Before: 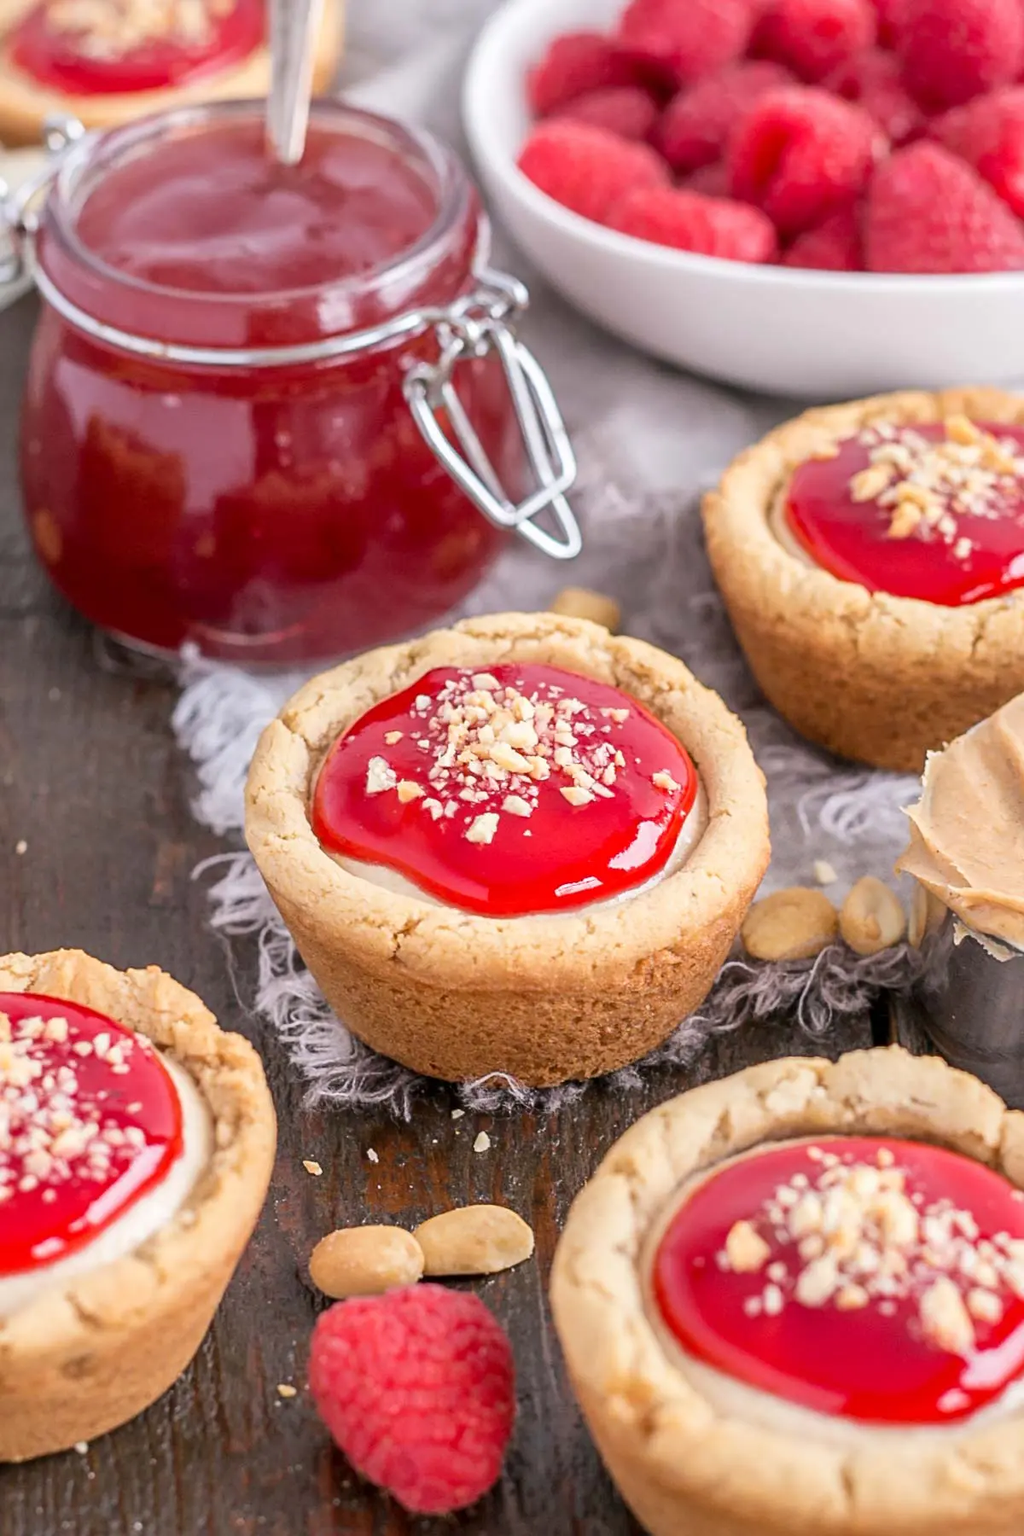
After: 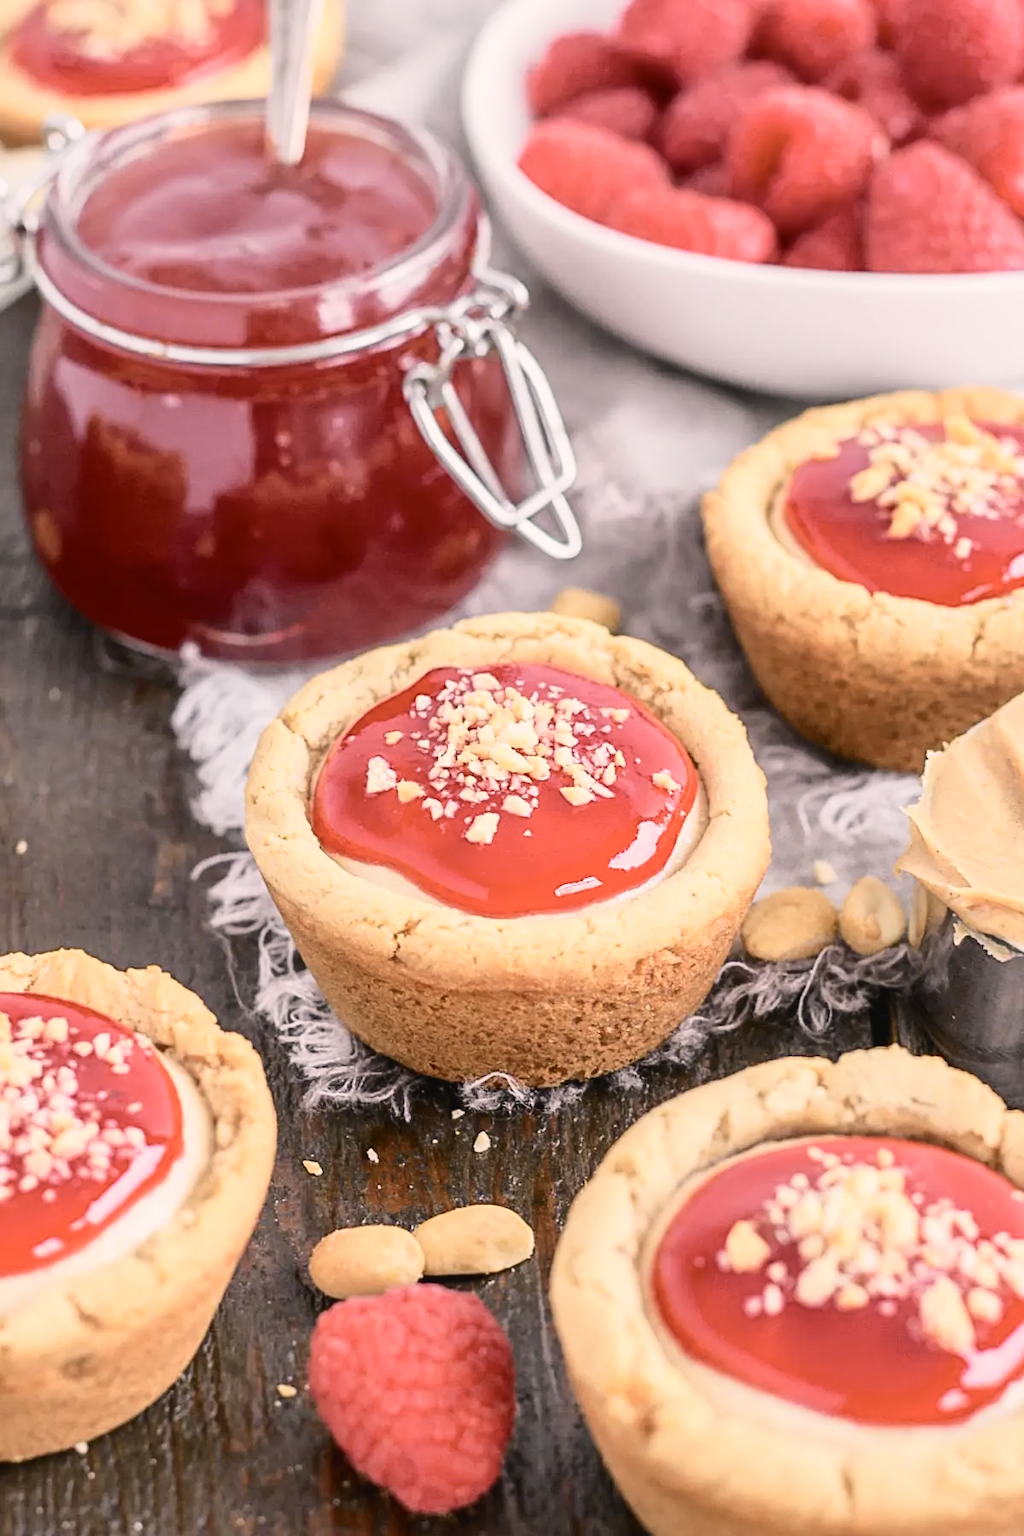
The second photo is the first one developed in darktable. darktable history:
color correction: highlights a* 5.59, highlights b* 5.2, saturation 0.664
tone curve: curves: ch0 [(0, 0.028) (0.037, 0.05) (0.123, 0.114) (0.19, 0.176) (0.269, 0.27) (0.48, 0.57) (0.595, 0.695) (0.718, 0.823) (0.855, 0.913) (1, 0.982)]; ch1 [(0, 0) (0.243, 0.245) (0.422, 0.415) (0.493, 0.495) (0.508, 0.506) (0.536, 0.538) (0.569, 0.58) (0.611, 0.644) (0.769, 0.807) (1, 1)]; ch2 [(0, 0) (0.249, 0.216) (0.349, 0.321) (0.424, 0.442) (0.476, 0.483) (0.498, 0.499) (0.517, 0.519) (0.532, 0.547) (0.569, 0.608) (0.614, 0.661) (0.706, 0.75) (0.808, 0.809) (0.991, 0.968)], color space Lab, independent channels, preserve colors none
